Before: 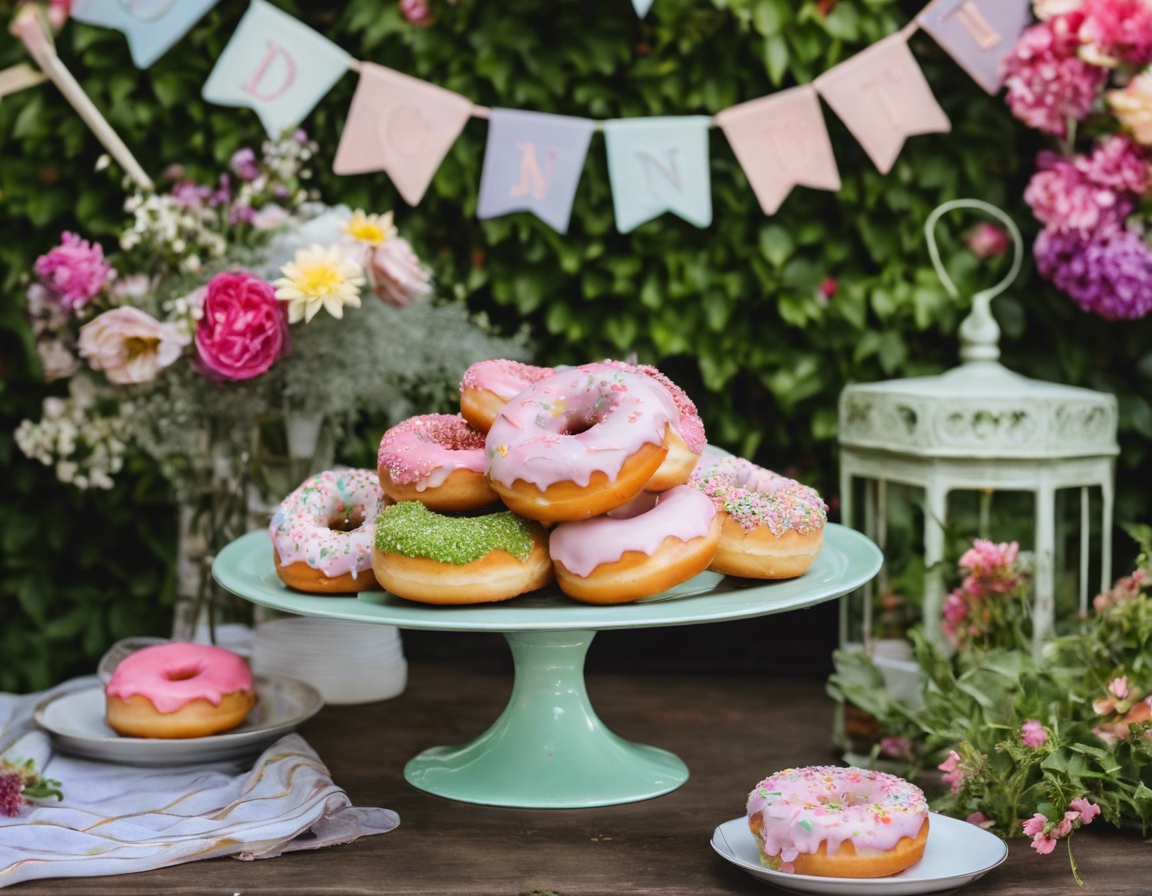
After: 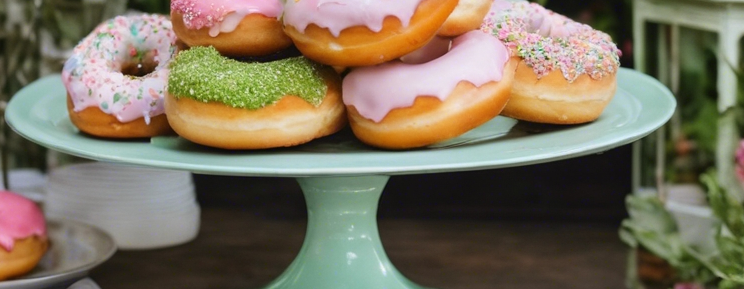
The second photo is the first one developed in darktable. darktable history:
crop: left 18.047%, top 50.852%, right 17.345%, bottom 16.888%
